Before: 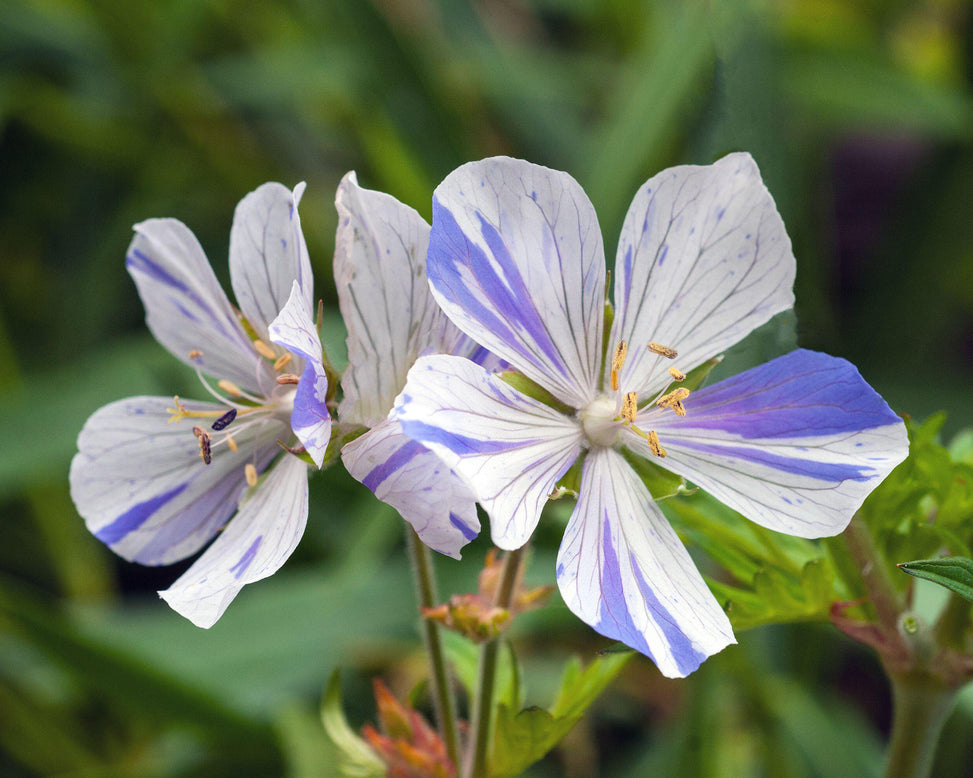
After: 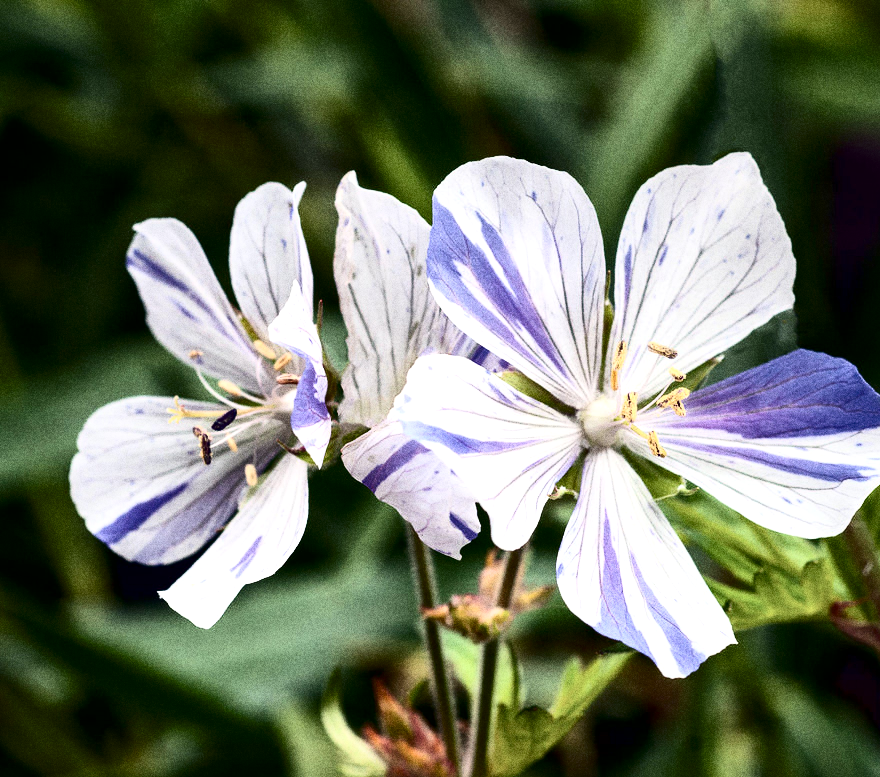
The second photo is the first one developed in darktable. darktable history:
local contrast: mode bilateral grid, contrast 20, coarseness 50, detail 171%, midtone range 0.2
crop: right 9.509%, bottom 0.031%
contrast brightness saturation: contrast 0.5, saturation -0.1
grain: coarseness 0.09 ISO, strength 40%
